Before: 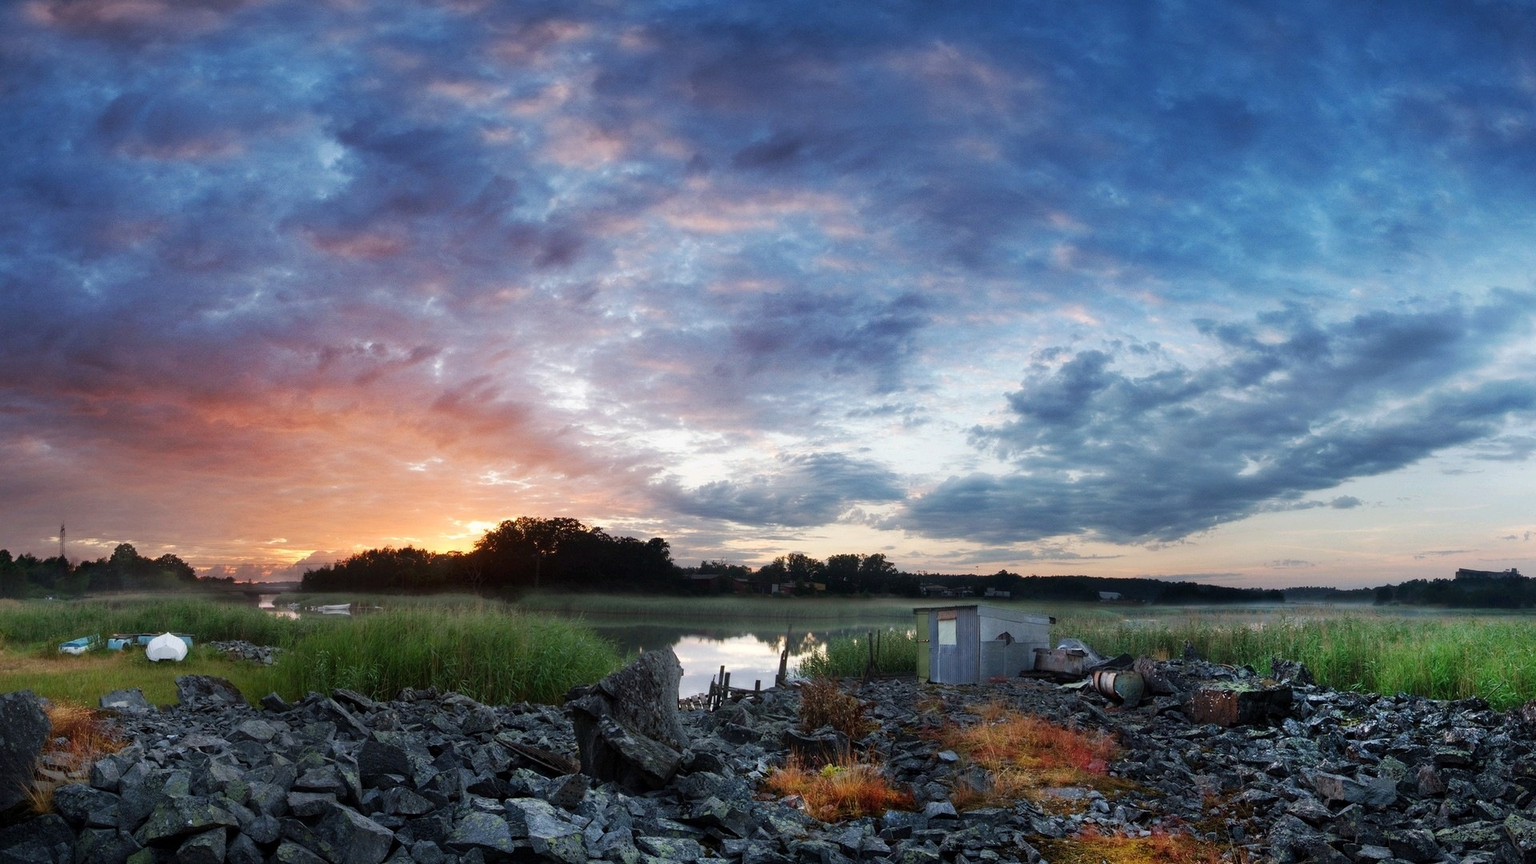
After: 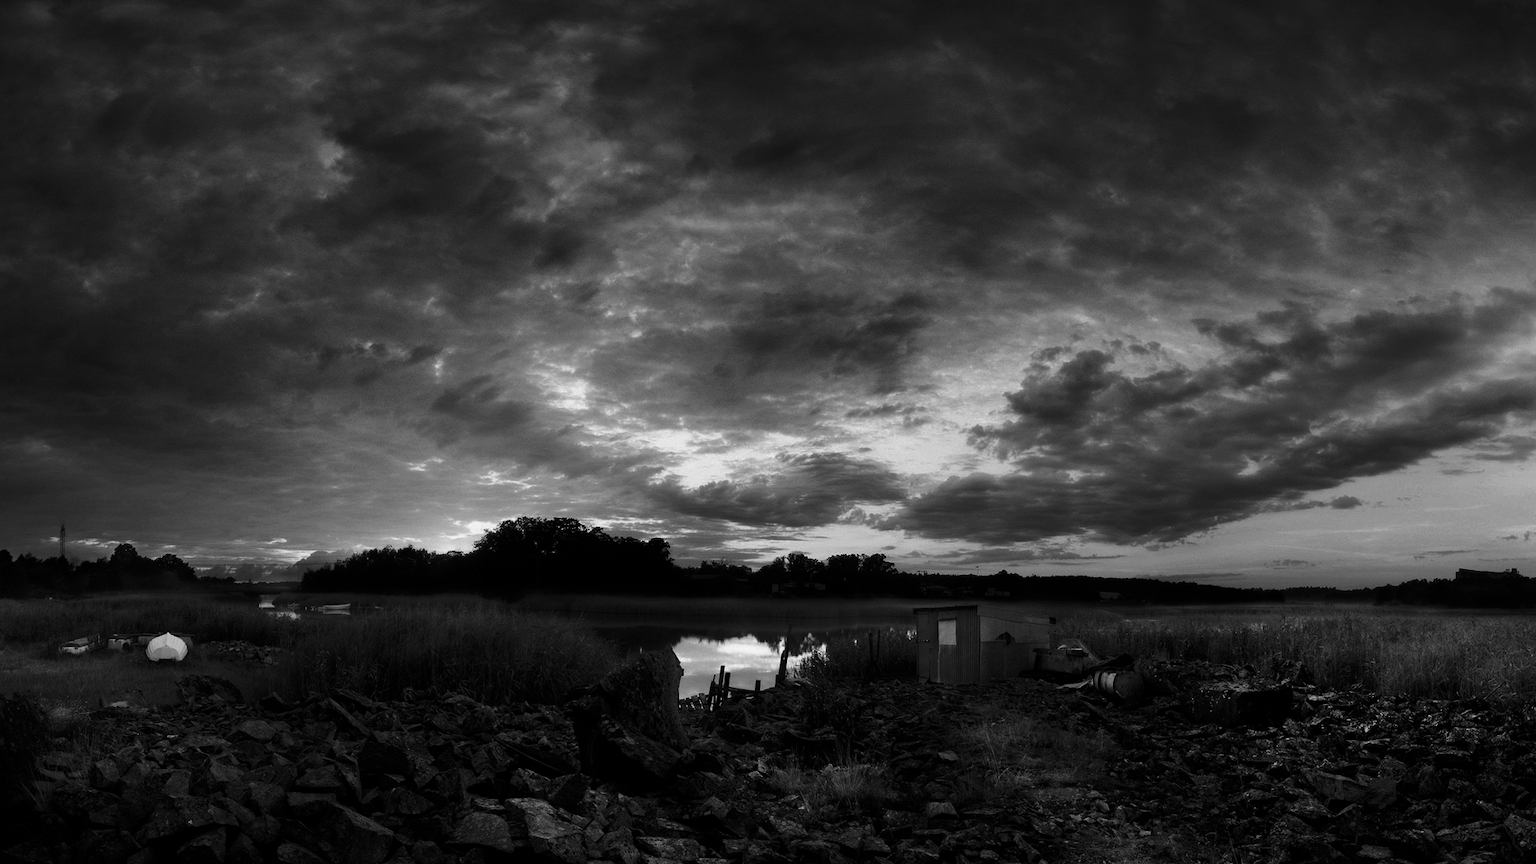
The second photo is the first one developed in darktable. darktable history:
contrast brightness saturation: contrast -0.03, brightness -0.608, saturation -0.995
